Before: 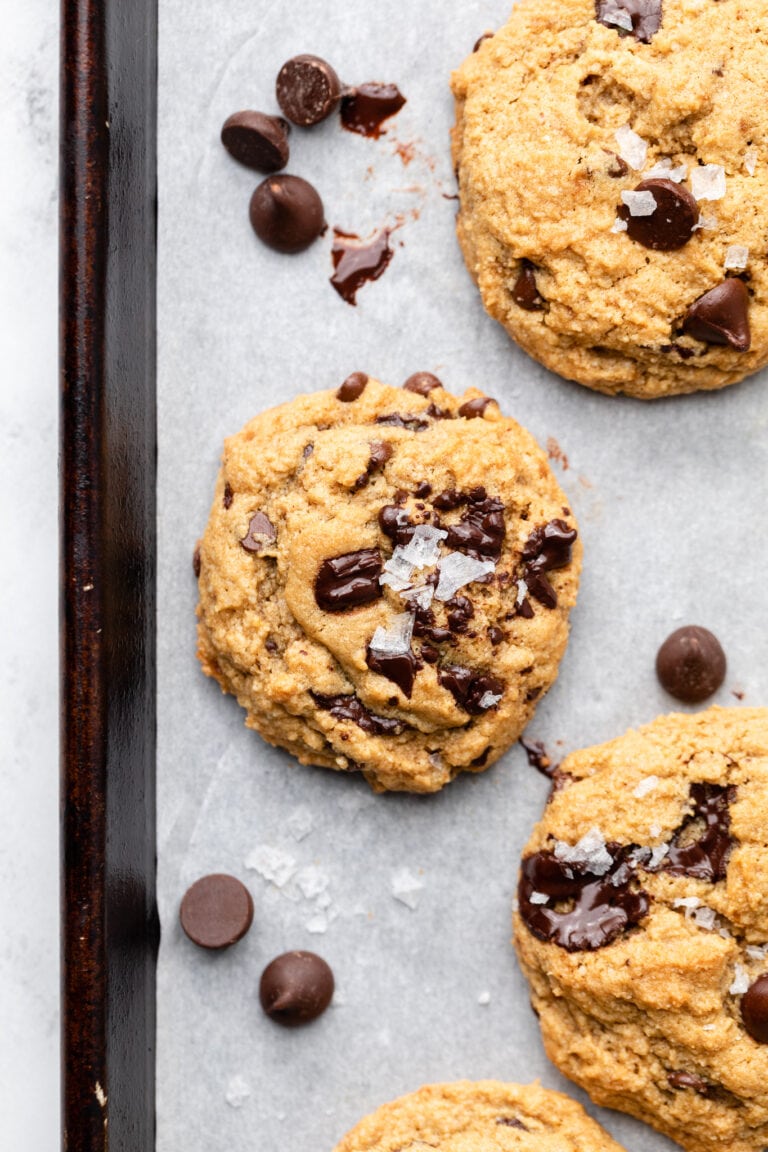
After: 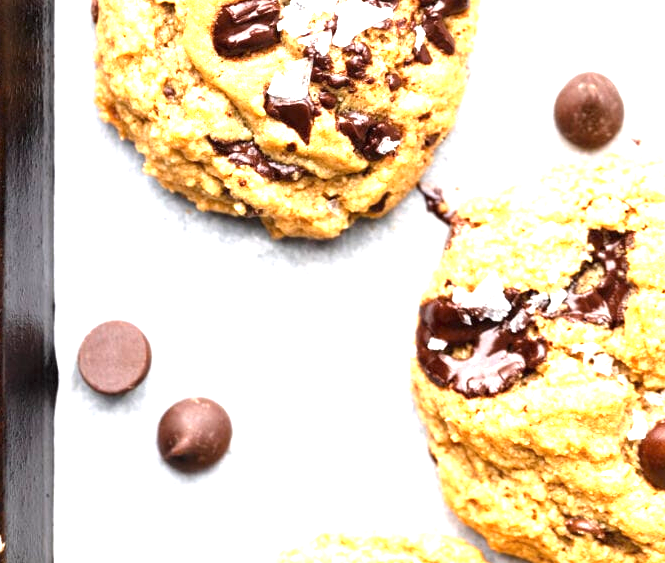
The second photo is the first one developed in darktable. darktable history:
crop and rotate: left 13.306%, top 48.129%, bottom 2.928%
exposure: black level correction 0, exposure 1.675 EV, compensate exposure bias true, compensate highlight preservation false
